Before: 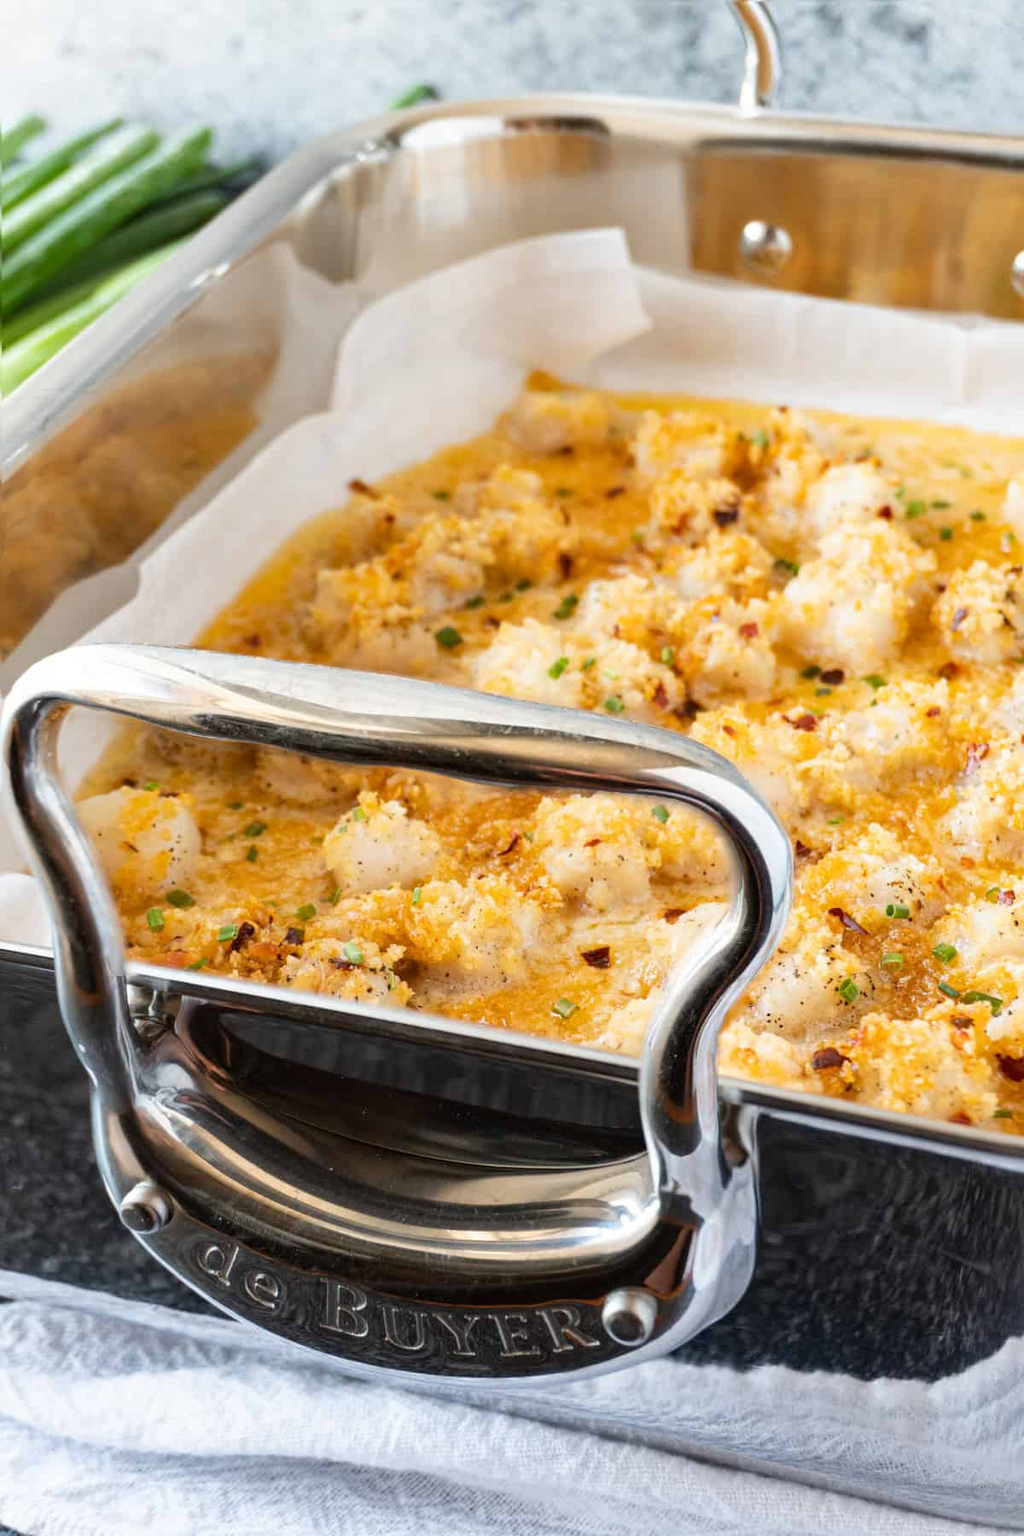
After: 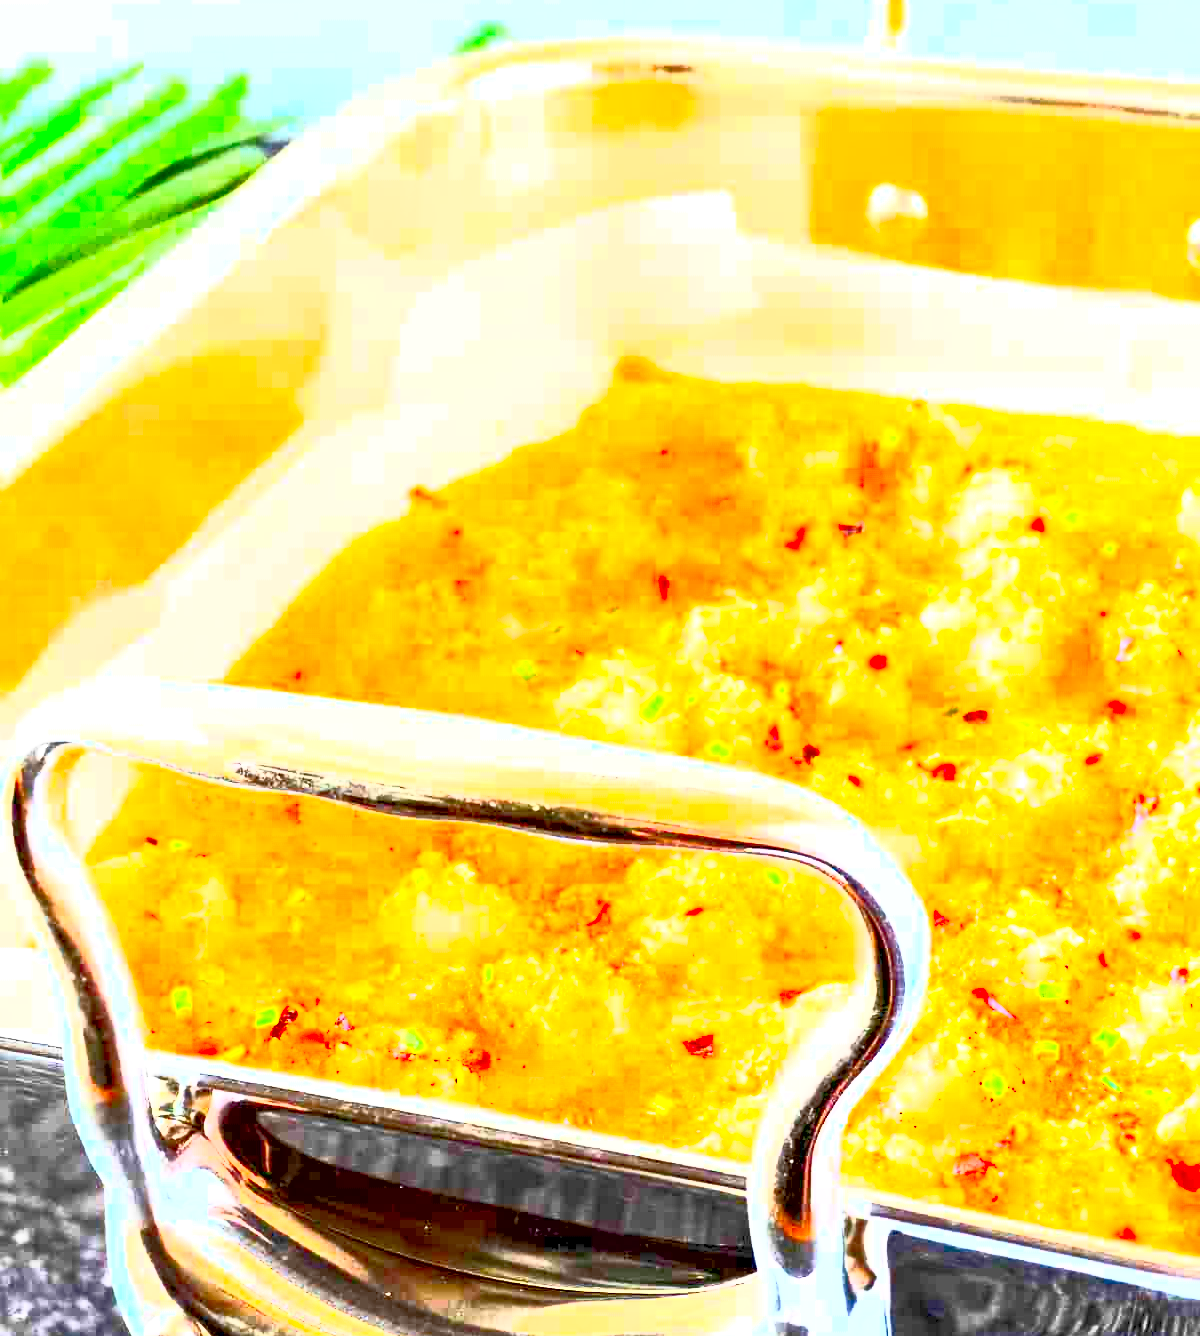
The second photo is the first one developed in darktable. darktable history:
exposure: black level correction 0.005, exposure 2.072 EV, compensate highlight preservation false
contrast brightness saturation: contrast 0.993, brightness 0.983, saturation 0.99
crop: top 4.264%, bottom 21.488%
